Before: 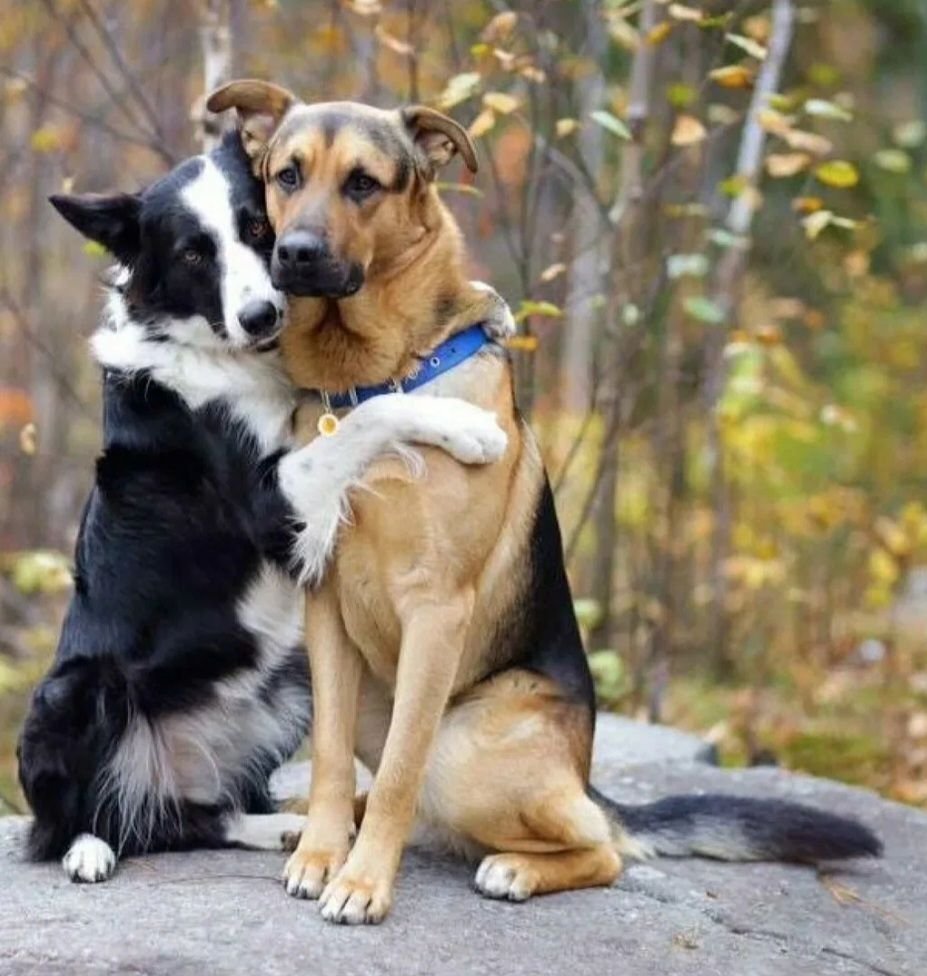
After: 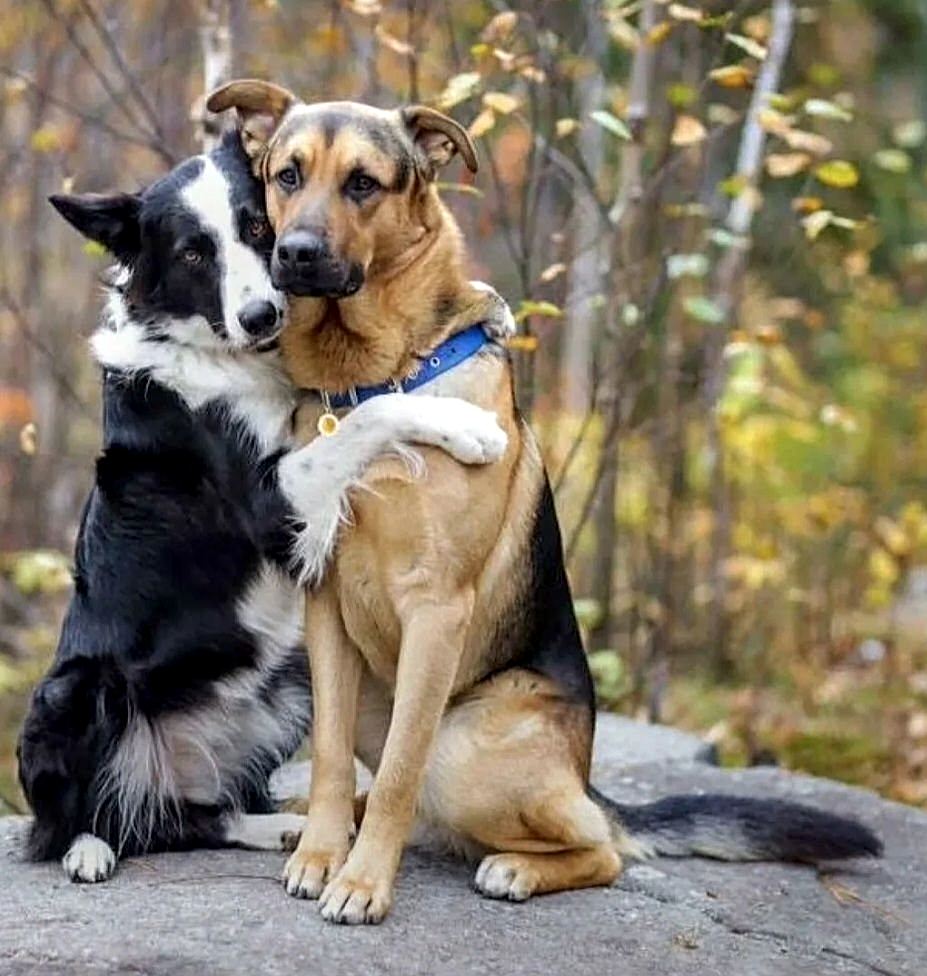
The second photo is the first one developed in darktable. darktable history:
graduated density: rotation -180°, offset 24.95
local contrast: detail 130%
sharpen: on, module defaults
